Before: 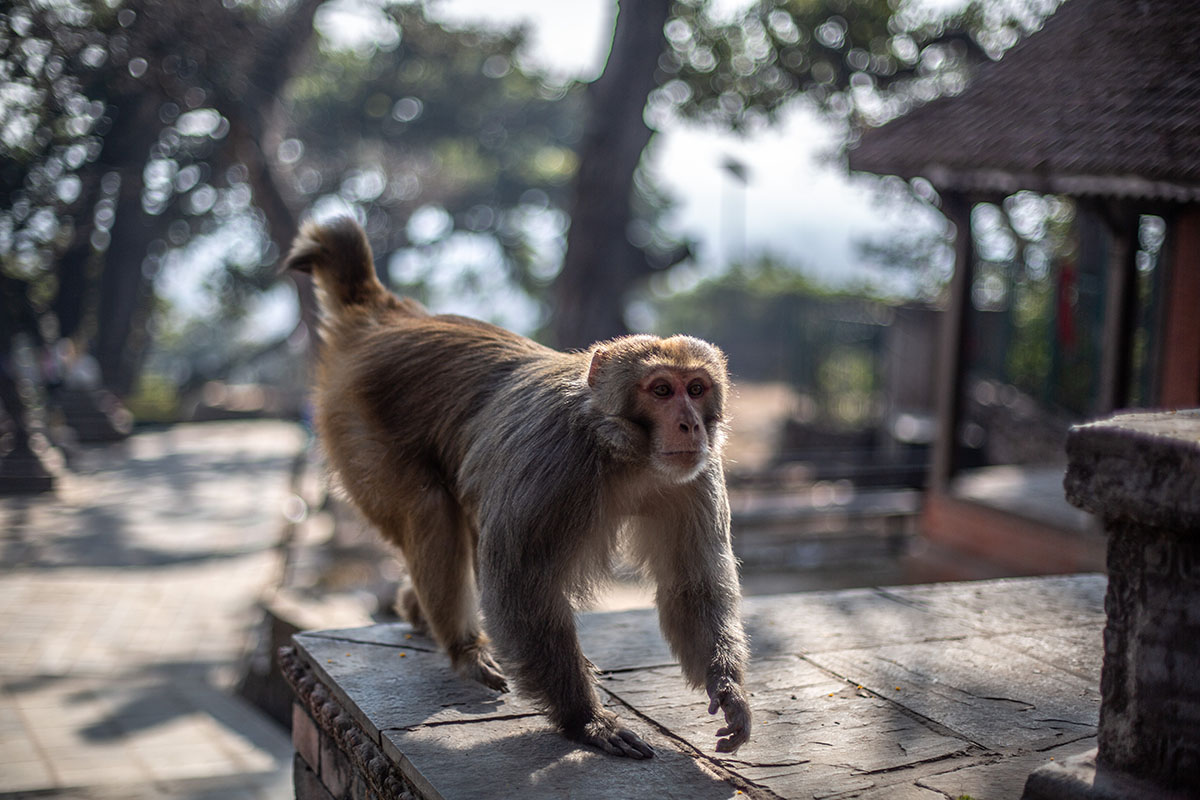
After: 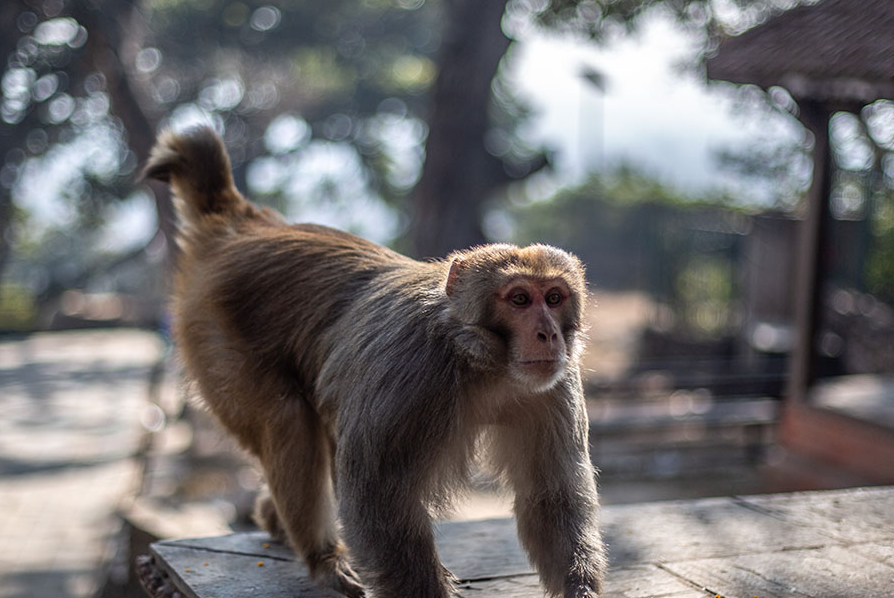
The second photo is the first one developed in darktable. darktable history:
crop and rotate: left 11.864%, top 11.458%, right 13.562%, bottom 13.79%
